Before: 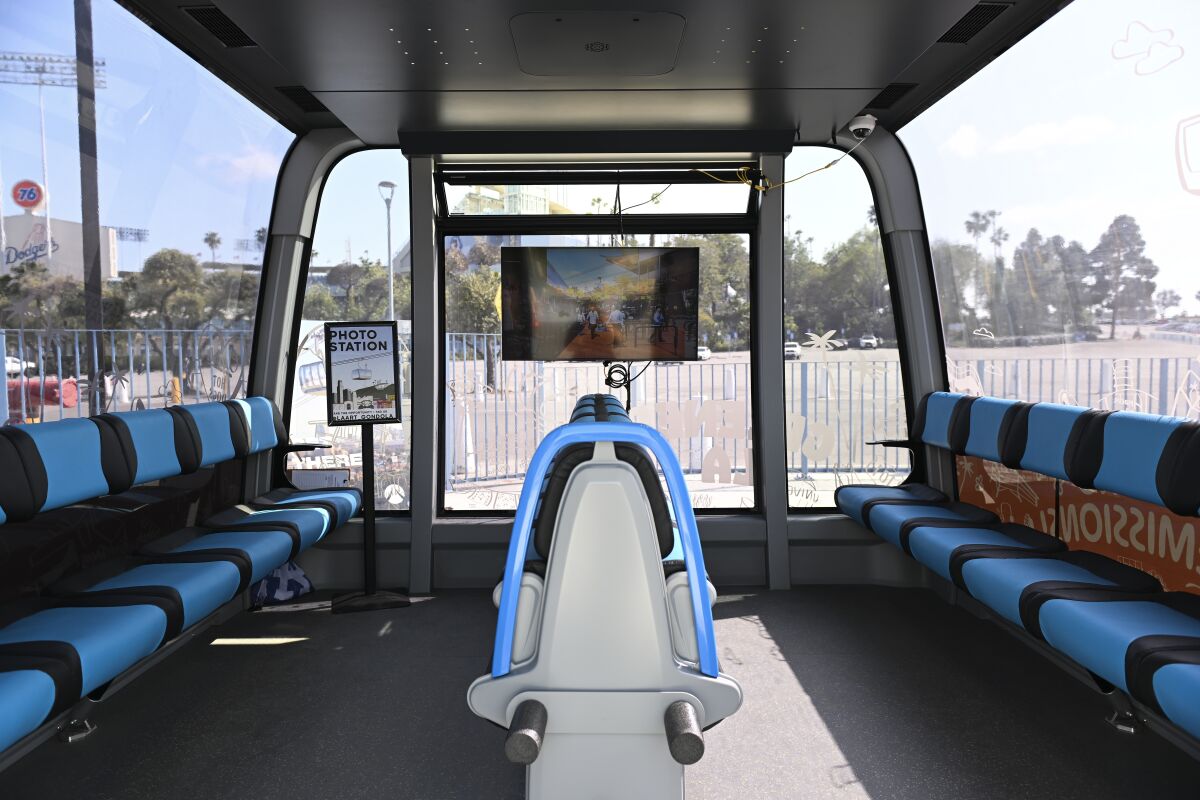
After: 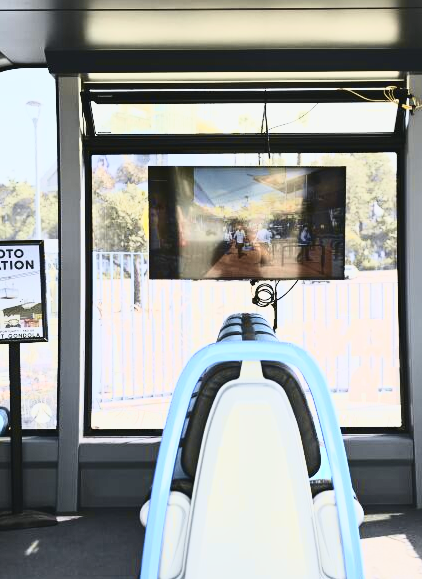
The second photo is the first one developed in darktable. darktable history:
velvia: on, module defaults
contrast brightness saturation: contrast 0.43, brightness 0.56, saturation -0.19
tone curve: curves: ch0 [(0.003, 0.023) (0.071, 0.052) (0.236, 0.197) (0.466, 0.557) (0.644, 0.748) (0.803, 0.88) (0.994, 0.968)]; ch1 [(0, 0) (0.262, 0.227) (0.417, 0.386) (0.469, 0.467) (0.502, 0.498) (0.528, 0.53) (0.573, 0.57) (0.605, 0.621) (0.644, 0.671) (0.686, 0.728) (0.994, 0.987)]; ch2 [(0, 0) (0.262, 0.188) (0.385, 0.353) (0.427, 0.424) (0.495, 0.493) (0.515, 0.534) (0.547, 0.556) (0.589, 0.613) (0.644, 0.748) (1, 1)], color space Lab, independent channels, preserve colors none
crop and rotate: left 29.476%, top 10.214%, right 35.32%, bottom 17.333%
